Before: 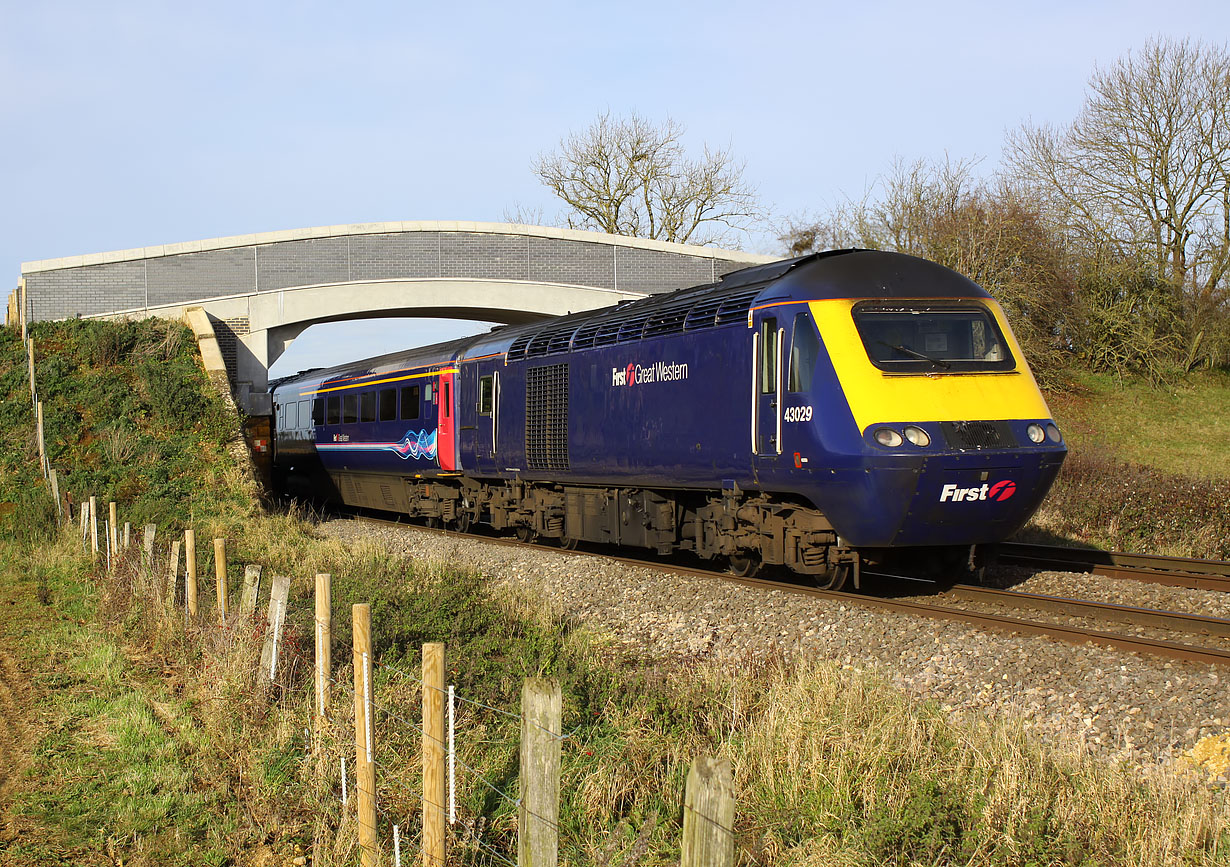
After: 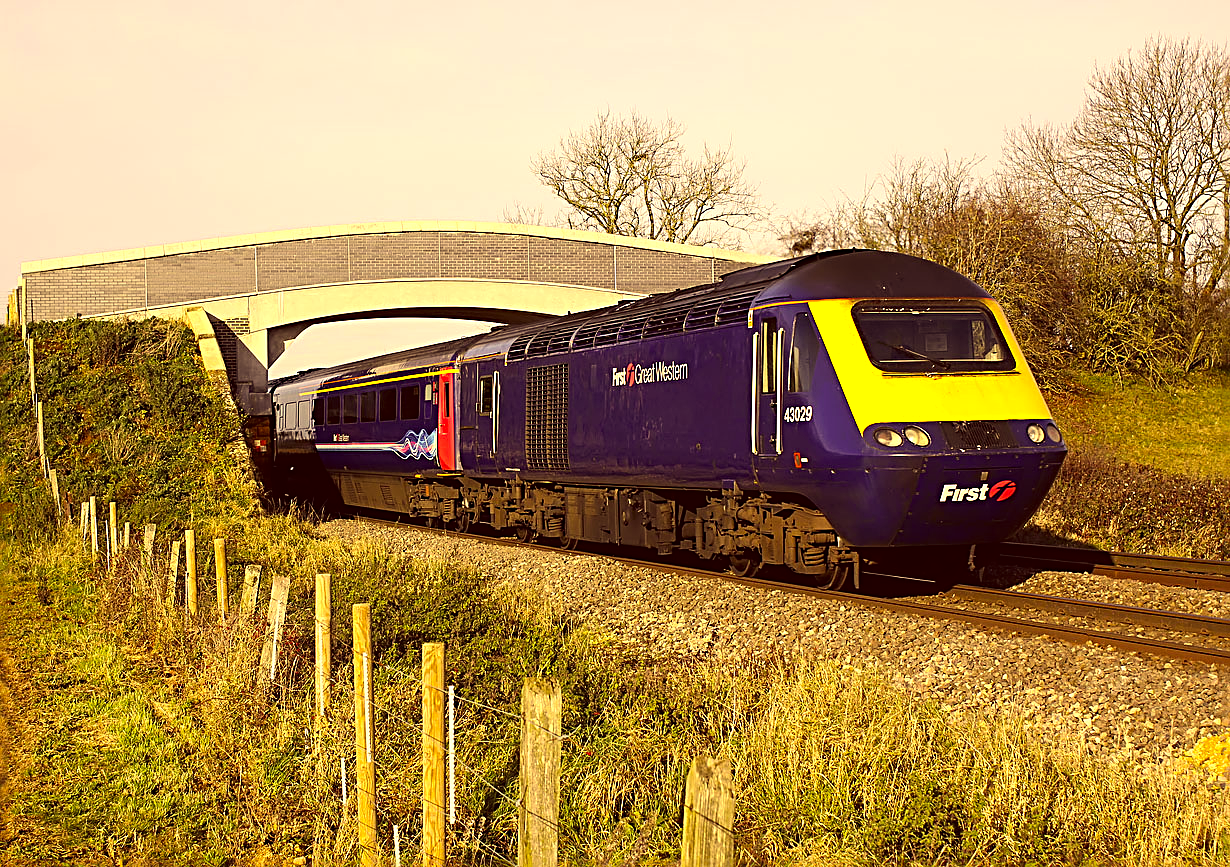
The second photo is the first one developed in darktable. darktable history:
sharpen: radius 2.824, amount 0.702
color correction: highlights a* 10.12, highlights b* 38.36, shadows a* 14.16, shadows b* 3.12
tone equalizer: -8 EV -0.379 EV, -7 EV -0.379 EV, -6 EV -0.303 EV, -5 EV -0.219 EV, -3 EV 0.23 EV, -2 EV 0.34 EV, -1 EV 0.396 EV, +0 EV 0.388 EV, edges refinement/feathering 500, mask exposure compensation -1.57 EV, preserve details no
